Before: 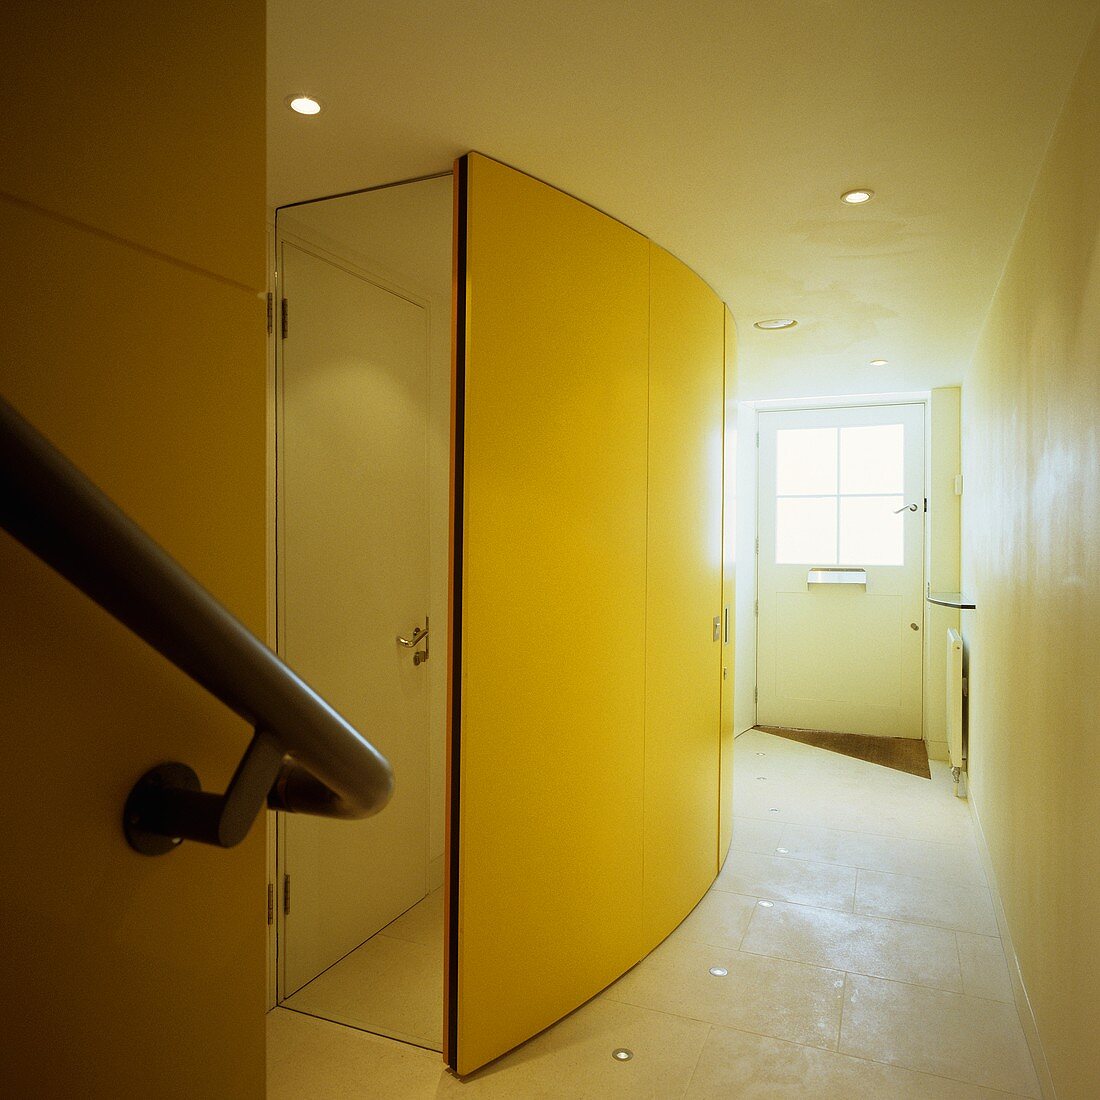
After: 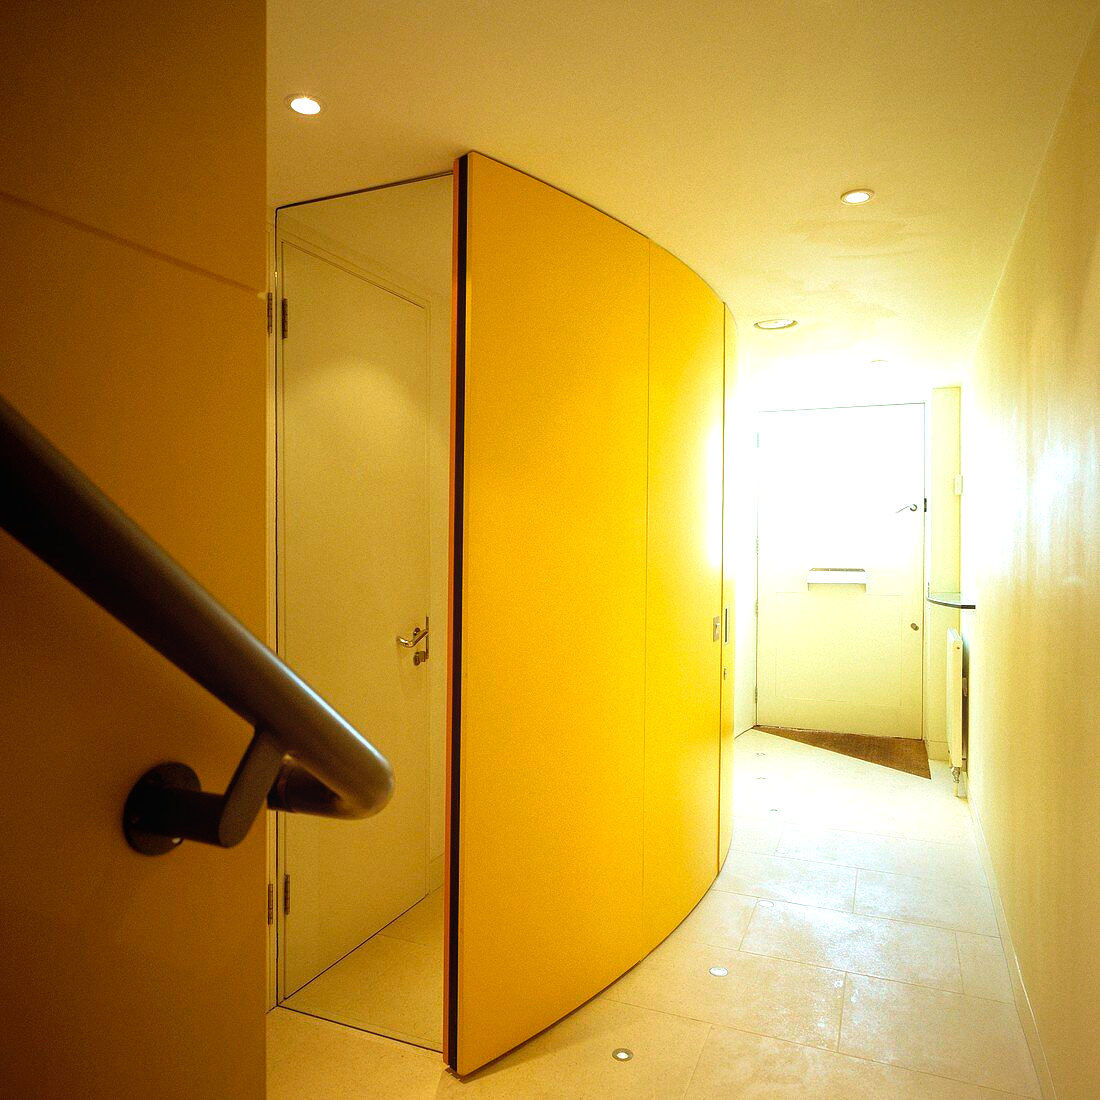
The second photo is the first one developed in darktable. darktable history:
local contrast: detail 110%
velvia: on, module defaults
exposure: exposure 0.657 EV, compensate highlight preservation false
